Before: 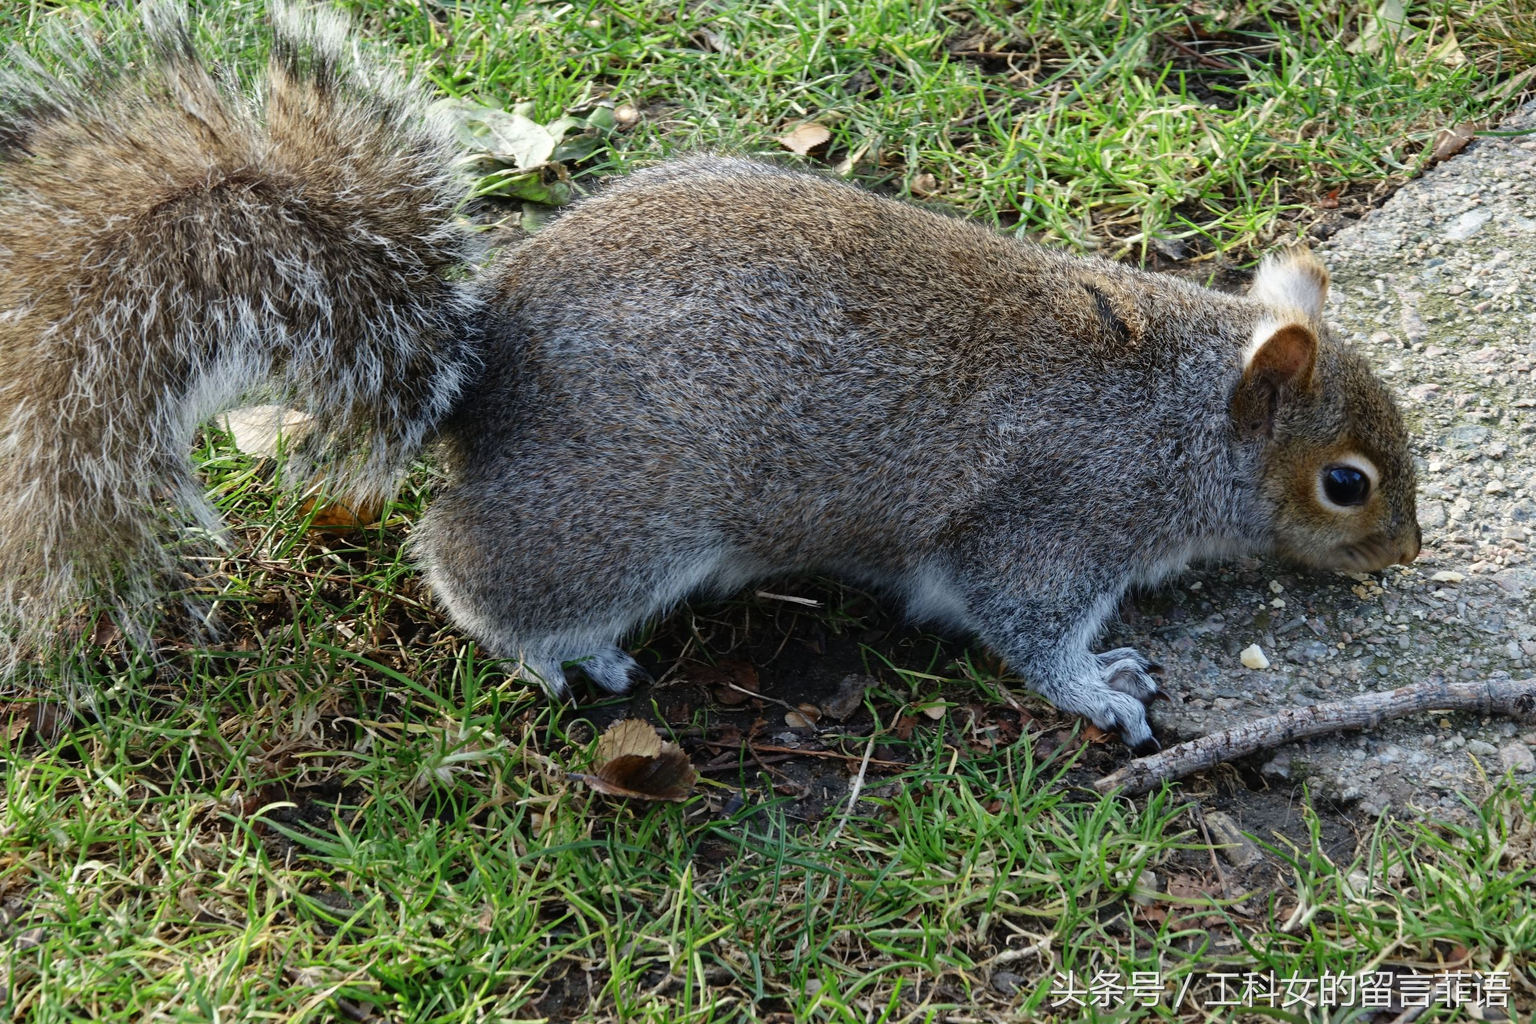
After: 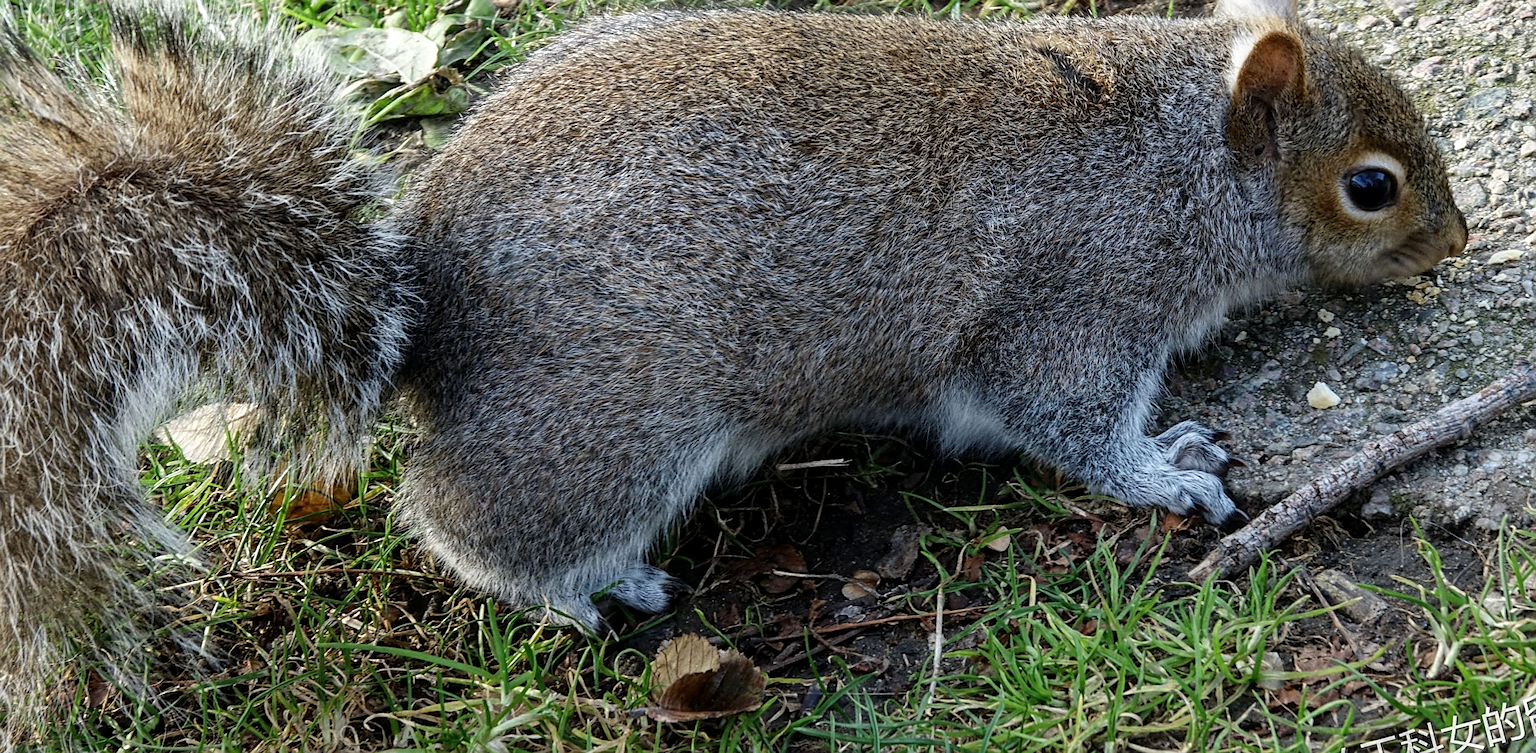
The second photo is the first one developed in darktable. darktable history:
rotate and perspective: rotation -14.8°, crop left 0.1, crop right 0.903, crop top 0.25, crop bottom 0.748
sharpen: on, module defaults
local contrast: on, module defaults
